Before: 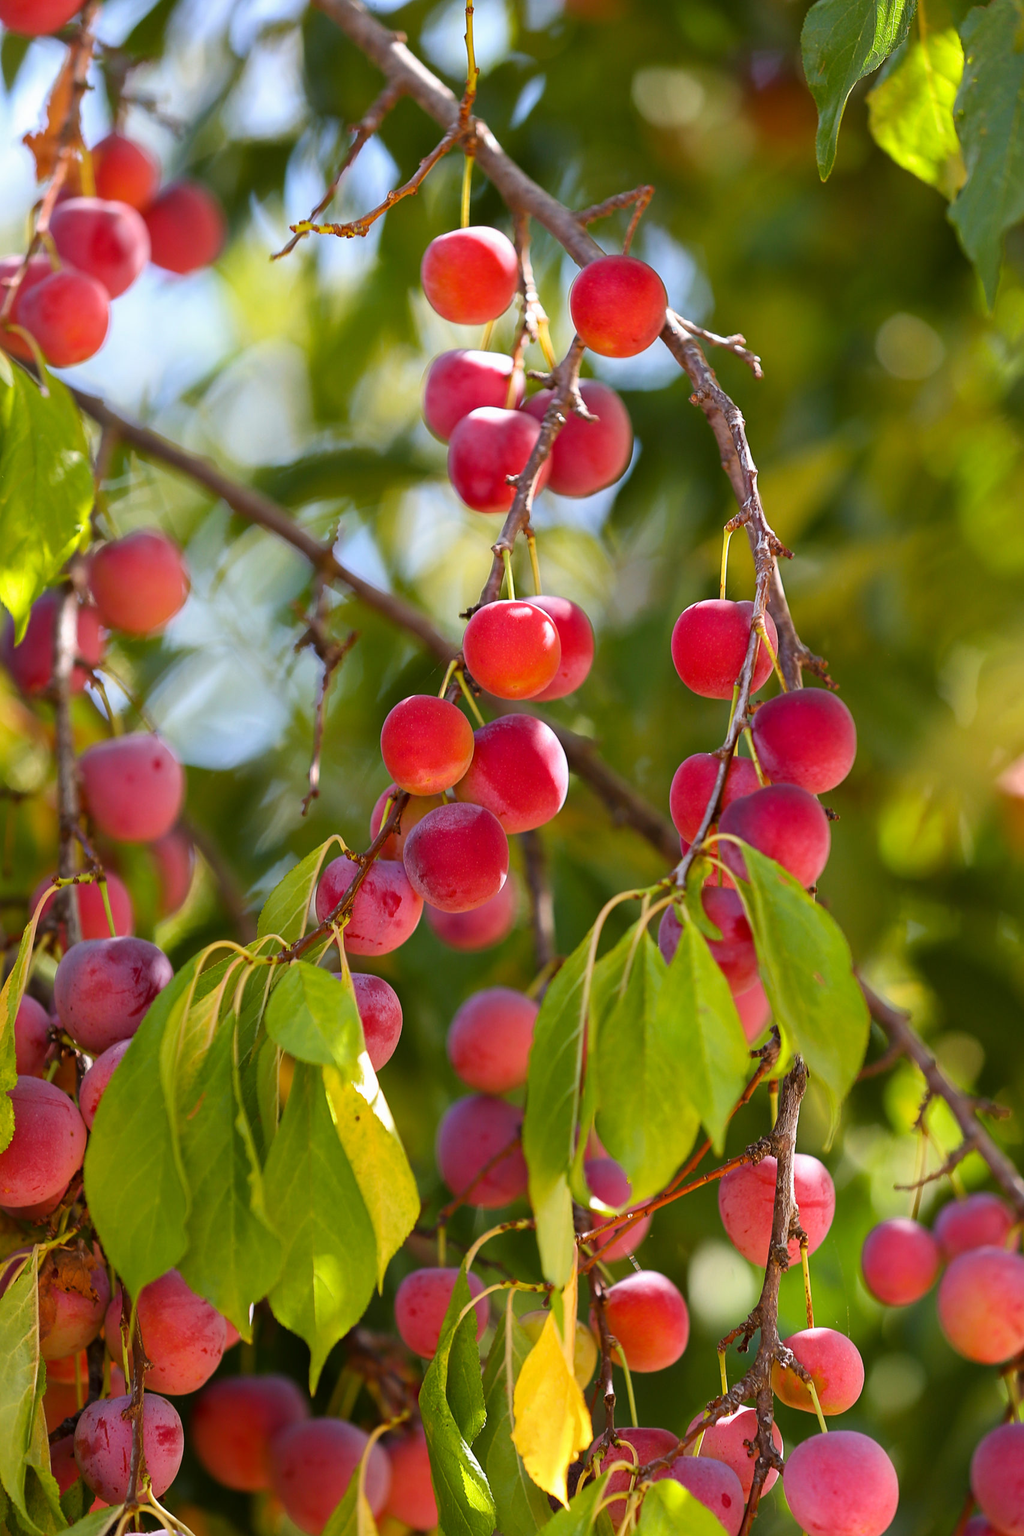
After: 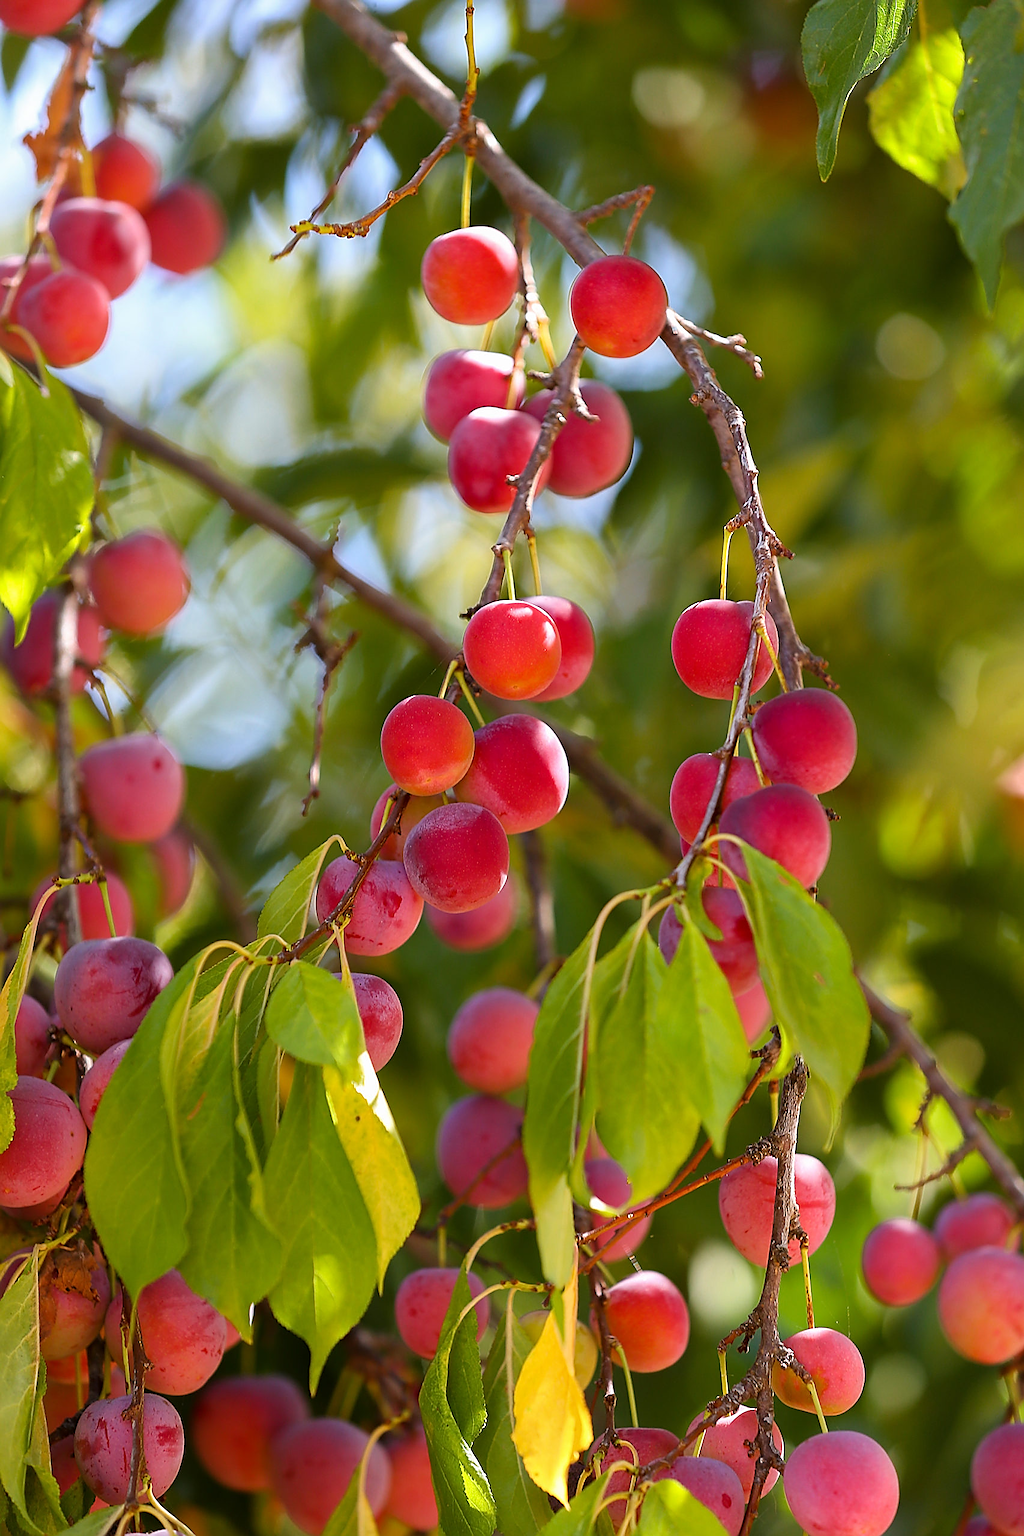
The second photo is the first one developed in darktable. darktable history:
sharpen: radius 1.426, amount 1.247, threshold 0.663
